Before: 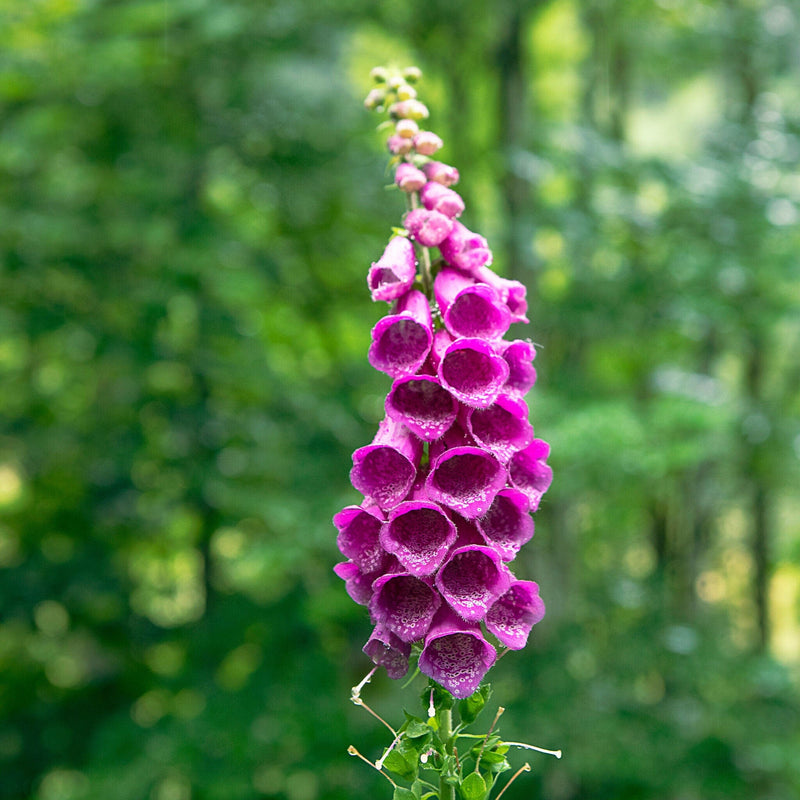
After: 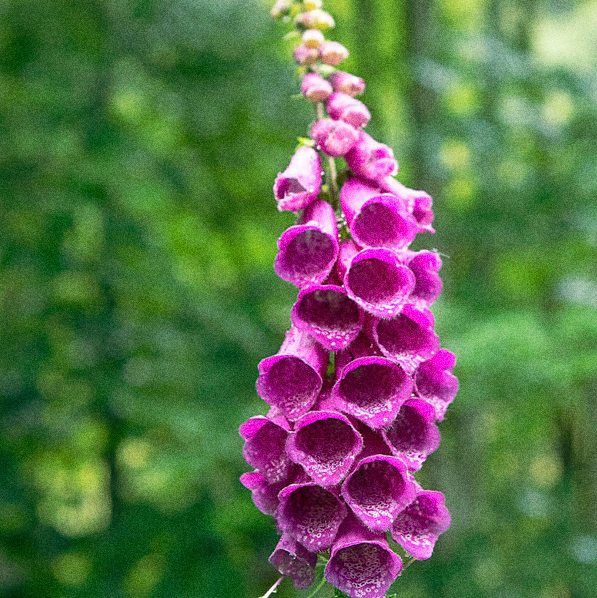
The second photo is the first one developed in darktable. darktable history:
crop and rotate: left 11.831%, top 11.346%, right 13.429%, bottom 13.899%
shadows and highlights: radius 125.46, shadows 30.51, highlights -30.51, low approximation 0.01, soften with gaussian
grain: coarseness 0.09 ISO, strength 40%
